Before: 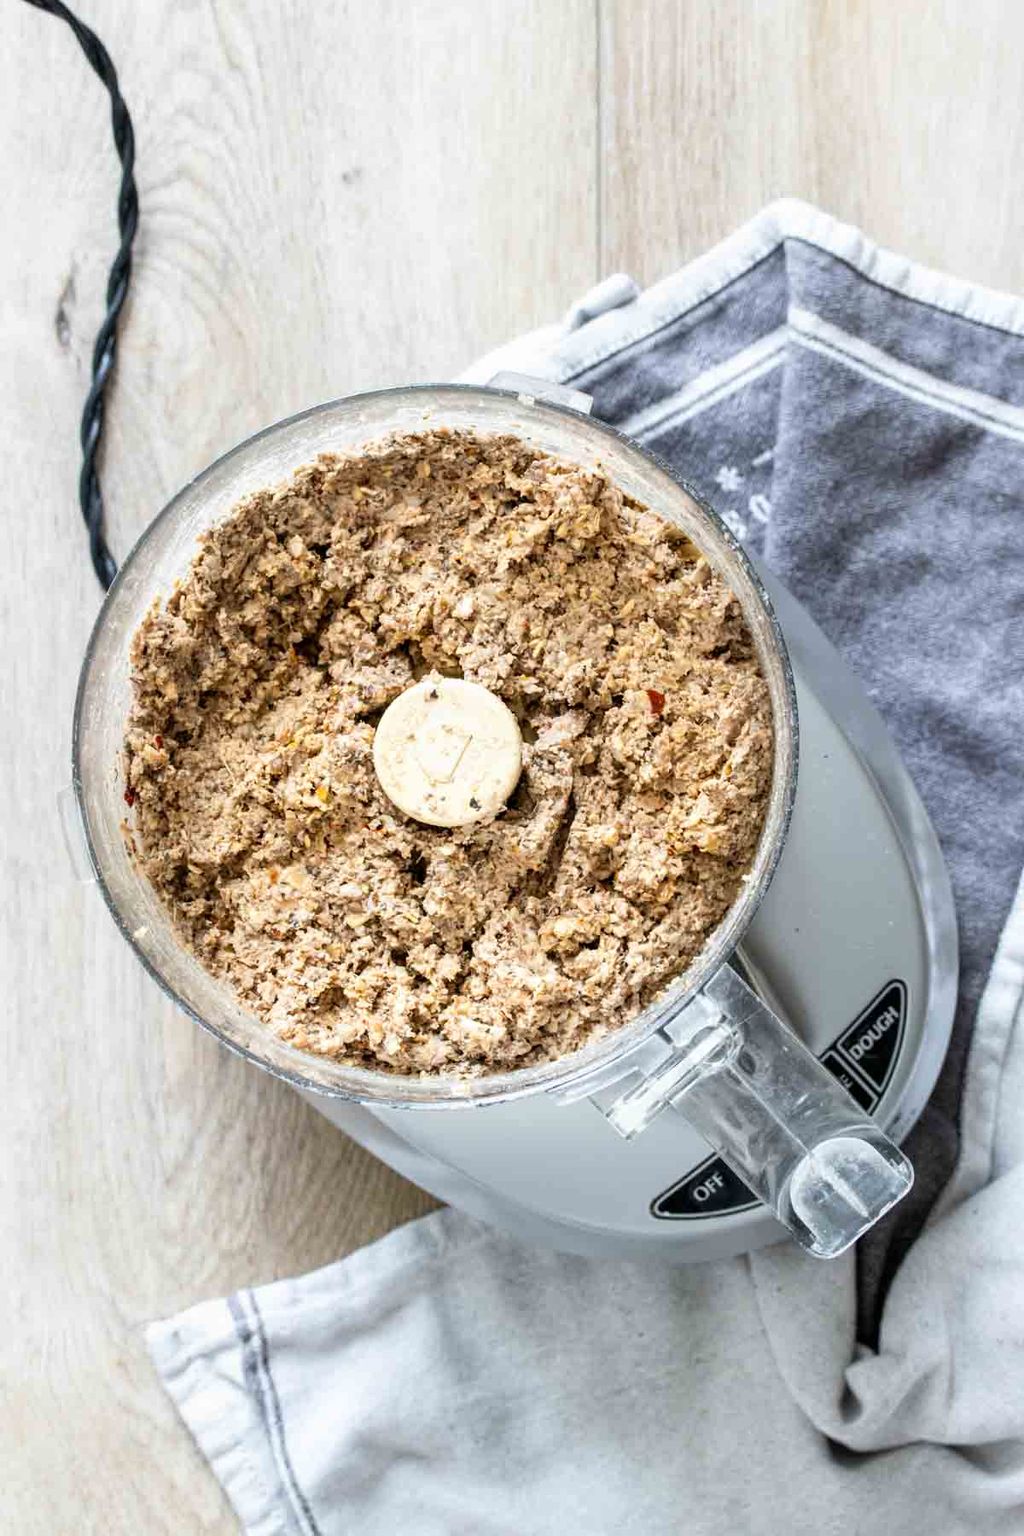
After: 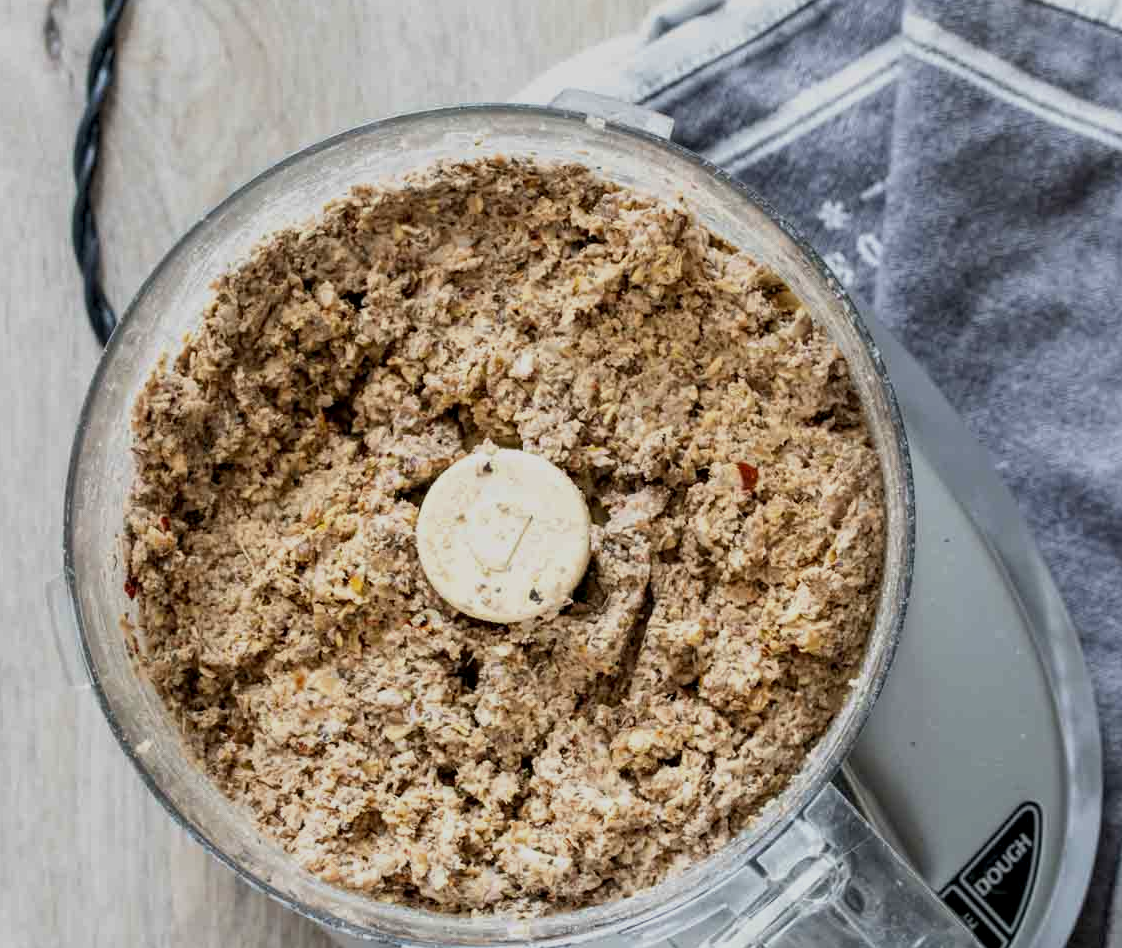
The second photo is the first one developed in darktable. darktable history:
exposure: exposure -0.566 EV, compensate exposure bias true, compensate highlight preservation false
crop: left 1.833%, top 19.223%, right 4.635%, bottom 28.09%
shadows and highlights: shadows 36.58, highlights -27.72, soften with gaussian
local contrast: highlights 107%, shadows 102%, detail 119%, midtone range 0.2
